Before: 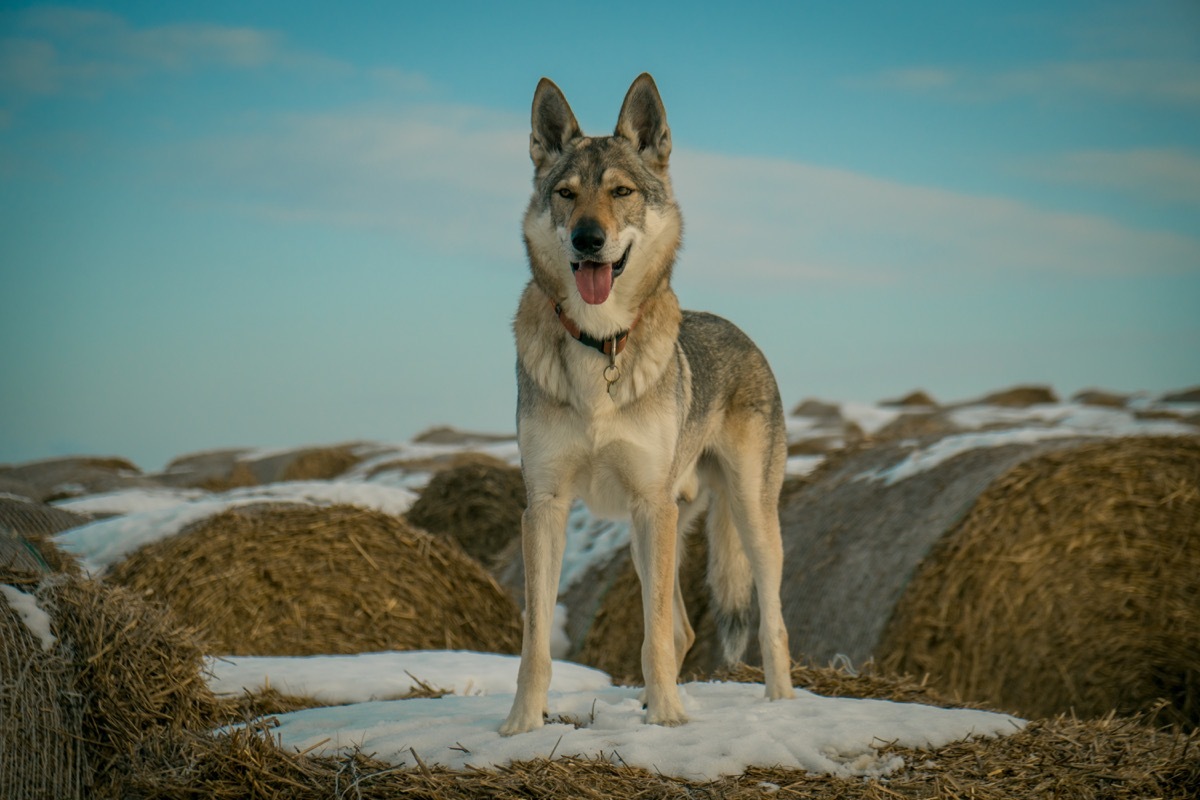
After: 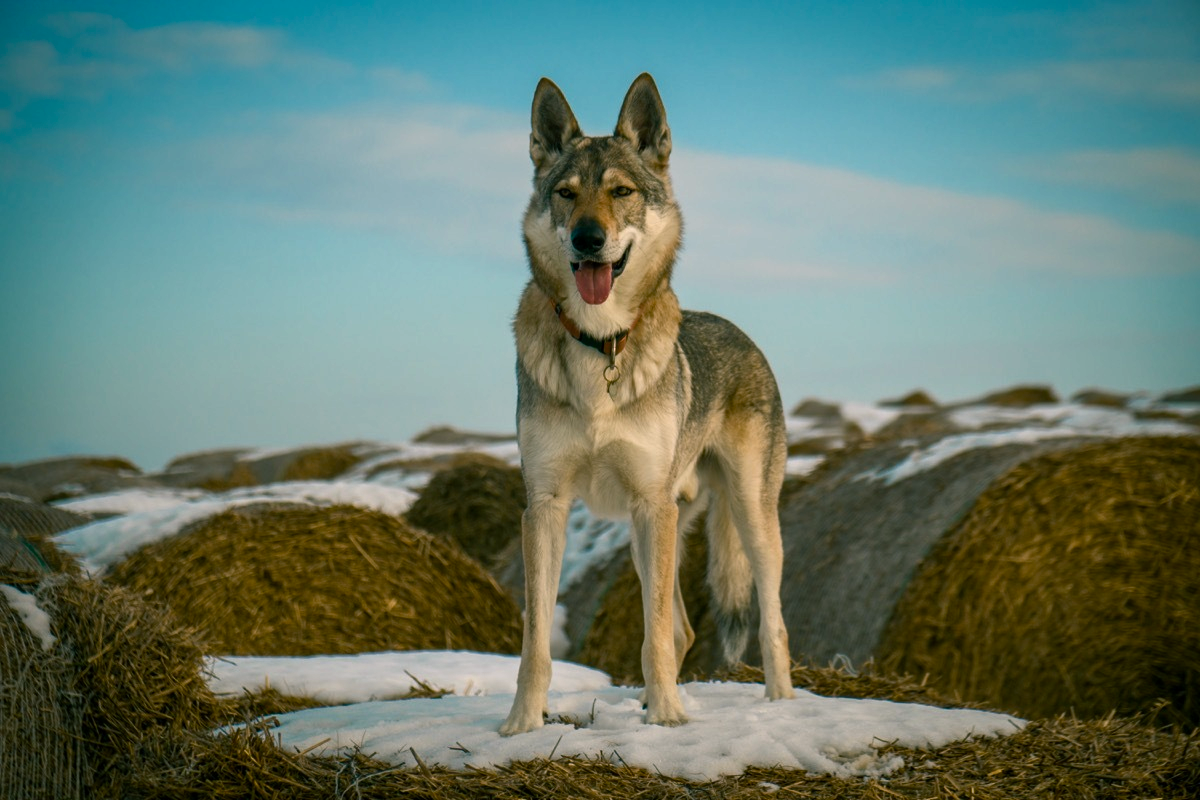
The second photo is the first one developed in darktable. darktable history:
color balance rgb: shadows lift › luminance -7.837%, shadows lift › chroma 2.274%, shadows lift › hue 201.94°, highlights gain › chroma 1.518%, highlights gain › hue 306.97°, perceptual saturation grading › global saturation 14.453%, perceptual saturation grading › highlights -24.729%, perceptual saturation grading › shadows 29.878%, perceptual brilliance grading › highlights 14.075%, perceptual brilliance grading › shadows -19.229%, global vibrance 20%
